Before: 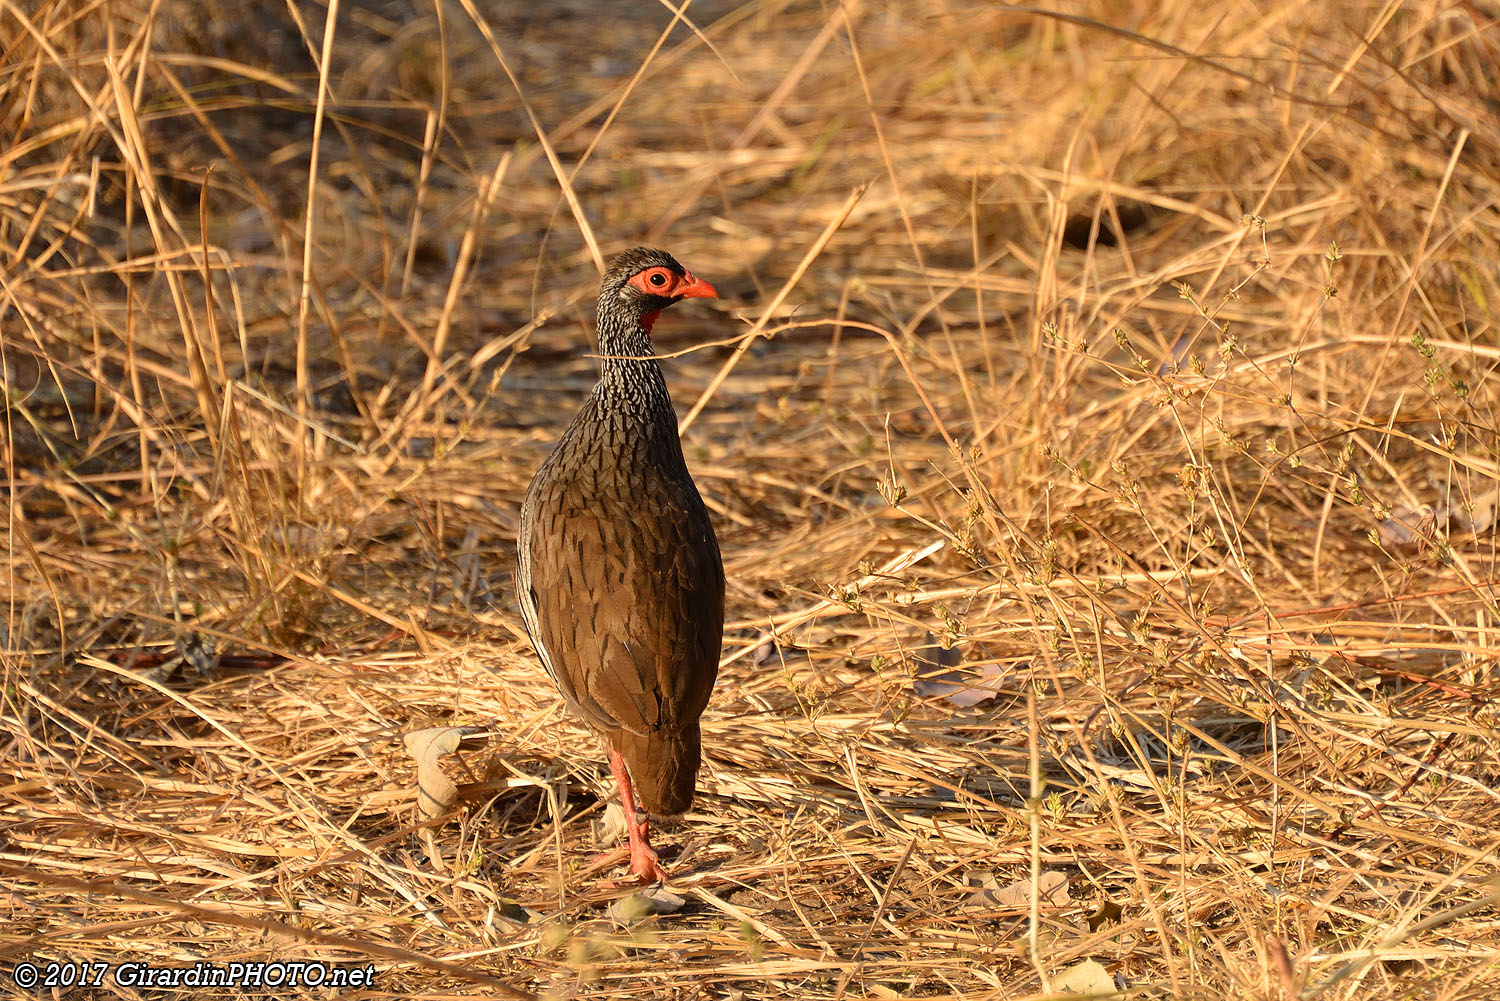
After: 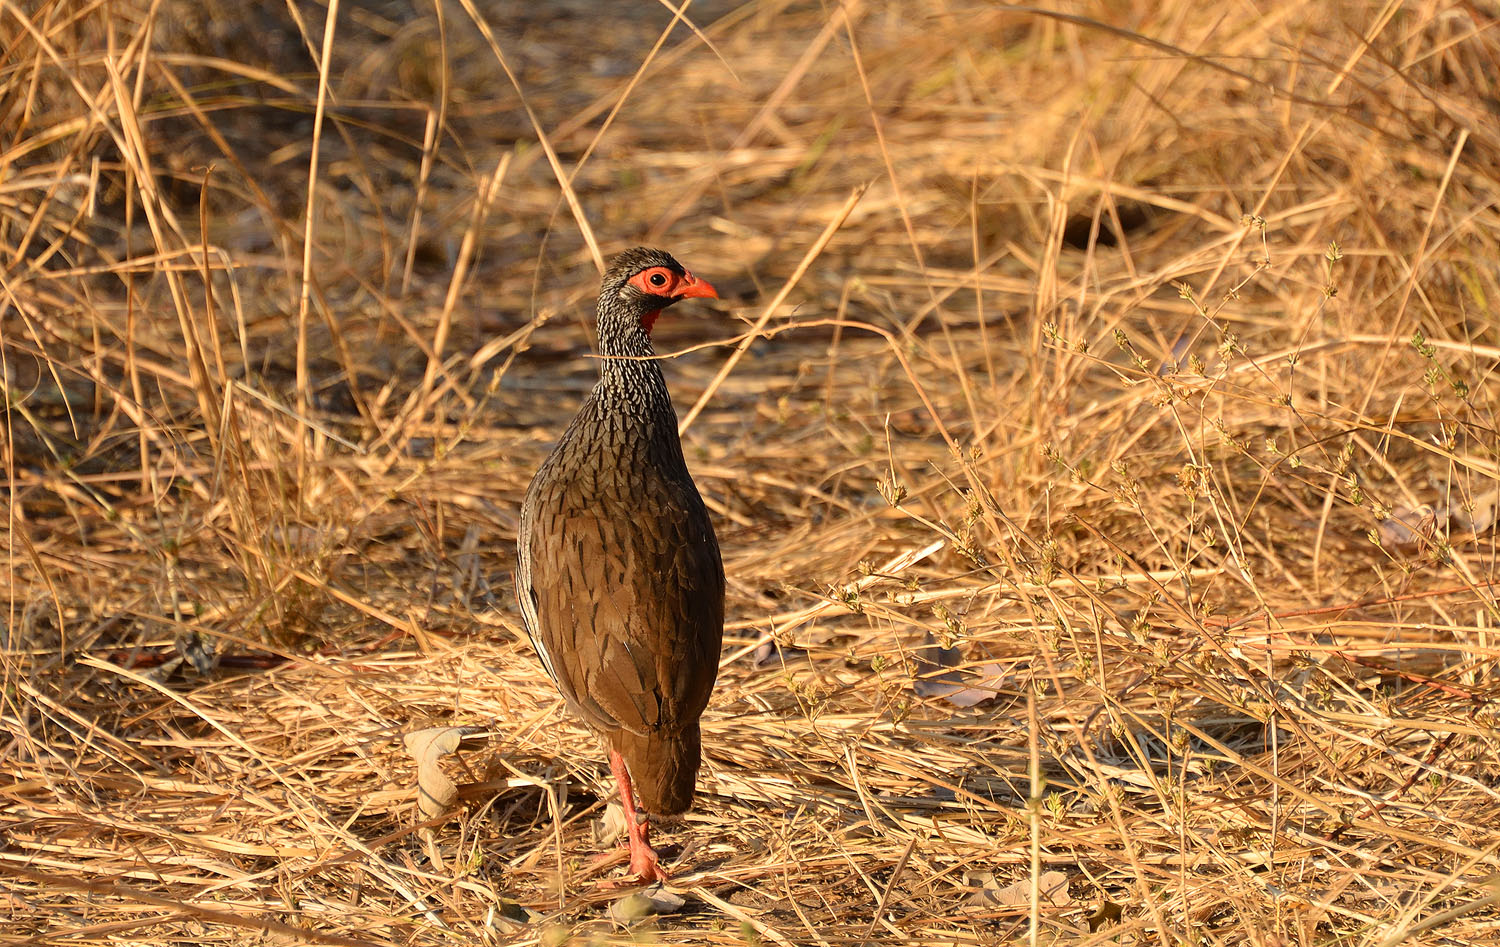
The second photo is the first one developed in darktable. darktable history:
levels: mode automatic
crop and rotate: top 0.011%, bottom 5.284%
